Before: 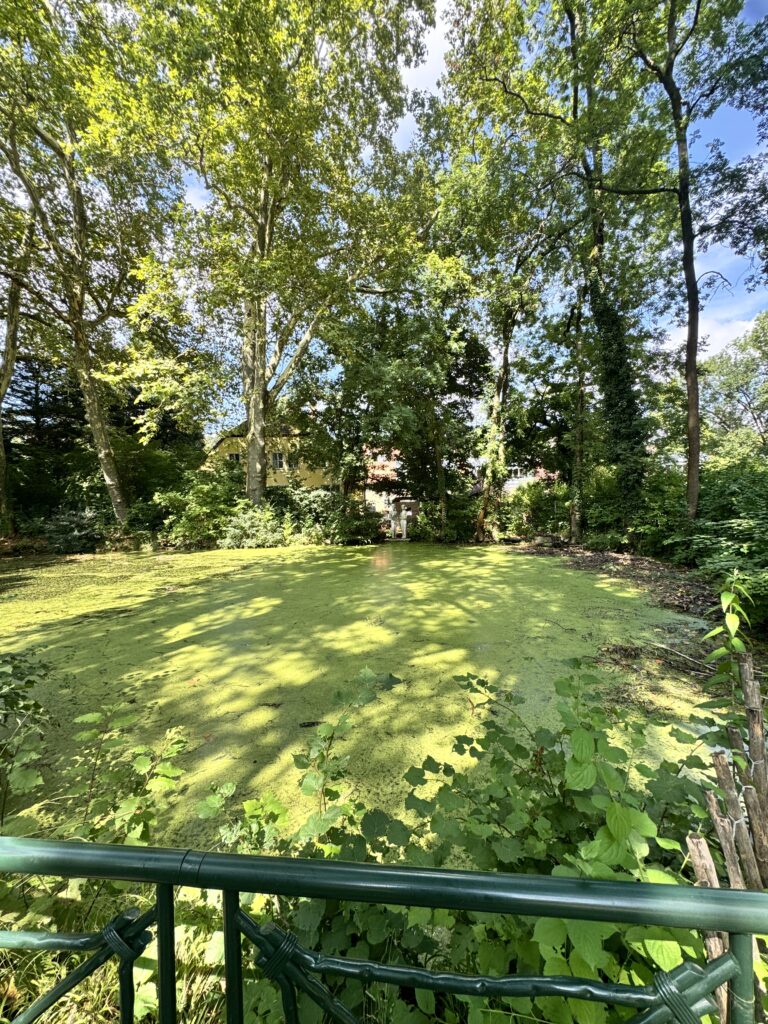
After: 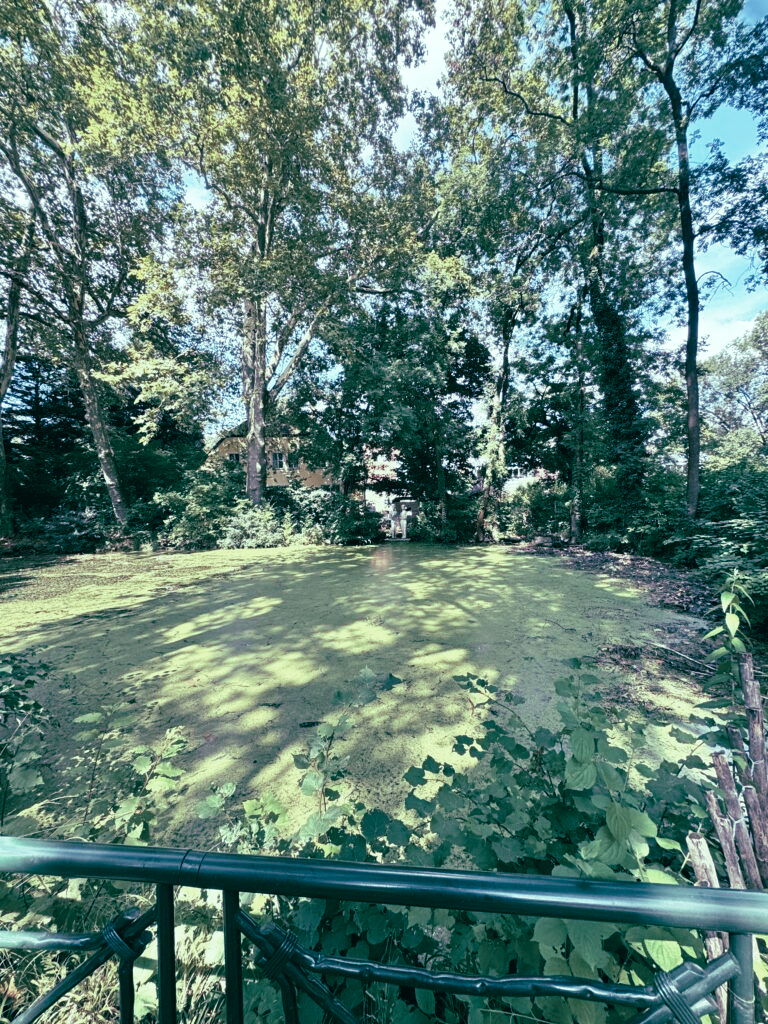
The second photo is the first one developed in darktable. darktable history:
tone curve: curves: ch0 [(0, 0) (0.003, 0.019) (0.011, 0.022) (0.025, 0.03) (0.044, 0.049) (0.069, 0.08) (0.1, 0.111) (0.136, 0.144) (0.177, 0.189) (0.224, 0.23) (0.277, 0.285) (0.335, 0.356) (0.399, 0.428) (0.468, 0.511) (0.543, 0.597) (0.623, 0.682) (0.709, 0.773) (0.801, 0.865) (0.898, 0.945) (1, 1)], preserve colors none
color look up table: target L [86.97, 85.21, 78.58, 78.18, 66.58, 72.11, 43.14, 49.23, 44.22, 38.19, 24.08, 4.545, 200.38, 90.04, 73.64, 68.24, 55.19, 56.5, 57.08, 52.9, 48.31, 45.57, 39.77, 37.67, 32.84, 12.6, 89.92, 73.28, 78.78, 80.58, 68.8, 70.86, 54.3, 52.38, 45.1, 39.67, 39.97, 38.24, 29.02, 22.52, 22.06, 18.74, 8.907, 99.06, 91.02, 87.04, 68.72, 61.32, 16.15], target a [-13.84, -13.92, -38.21, -25.46, -39.14, -38.28, -26.64, -18.76, -1.665, -14.14, -21.98, -7.359, 0, -12.75, 8.395, 15.96, 8.496, 38.55, 9.479, 54.56, 56.17, 21.35, 26.67, 5.523, 36.68, 5.382, -4.535, 13.65, 4.667, 8.851, -22.8, 12.04, 15.72, 39.91, 4.687, 37.05, -7.681, 17.89, 14.75, -13.92, 0.2, 13.21, 6.679, -10.87, -39.28, -31.67, -9.437, -26.05, -4.767], target b [23.18, 34.4, 17.42, 5.315, 27.26, 3.036, 7.153, -13.25, -7.333, 6.413, 1.156, -0.09, 0, 4.415, 11.04, 22.63, 19.43, -3.277, -4.893, -7.435, 16.76, 10.15, -10.67, -15.03, 3.805, 5.108, -5.12, -8.867, -13.79, -15.37, -28.51, -27.38, -21.71, -28.82, -44.16, -21.88, -34.77, -54.17, -34.54, -14.39, -20.55, -42.72, -31.49, -1.727, 2.161, -8.227, -8.464, -24.16, -22.44], num patches 49
